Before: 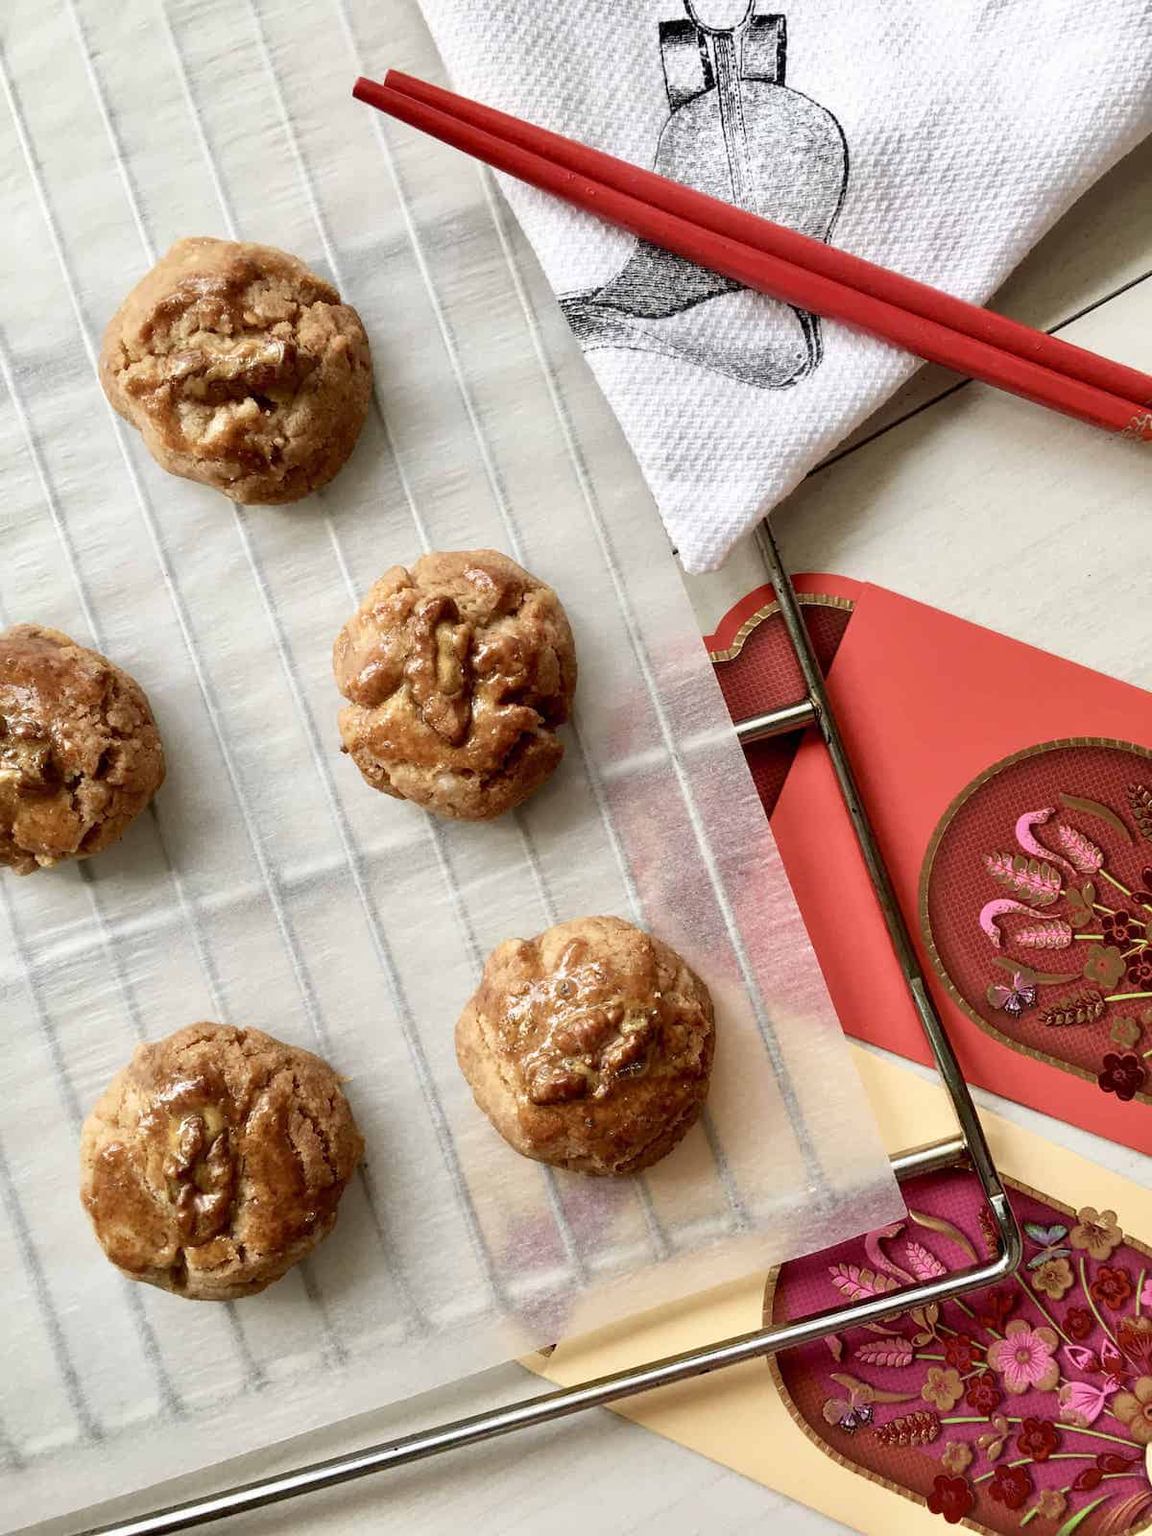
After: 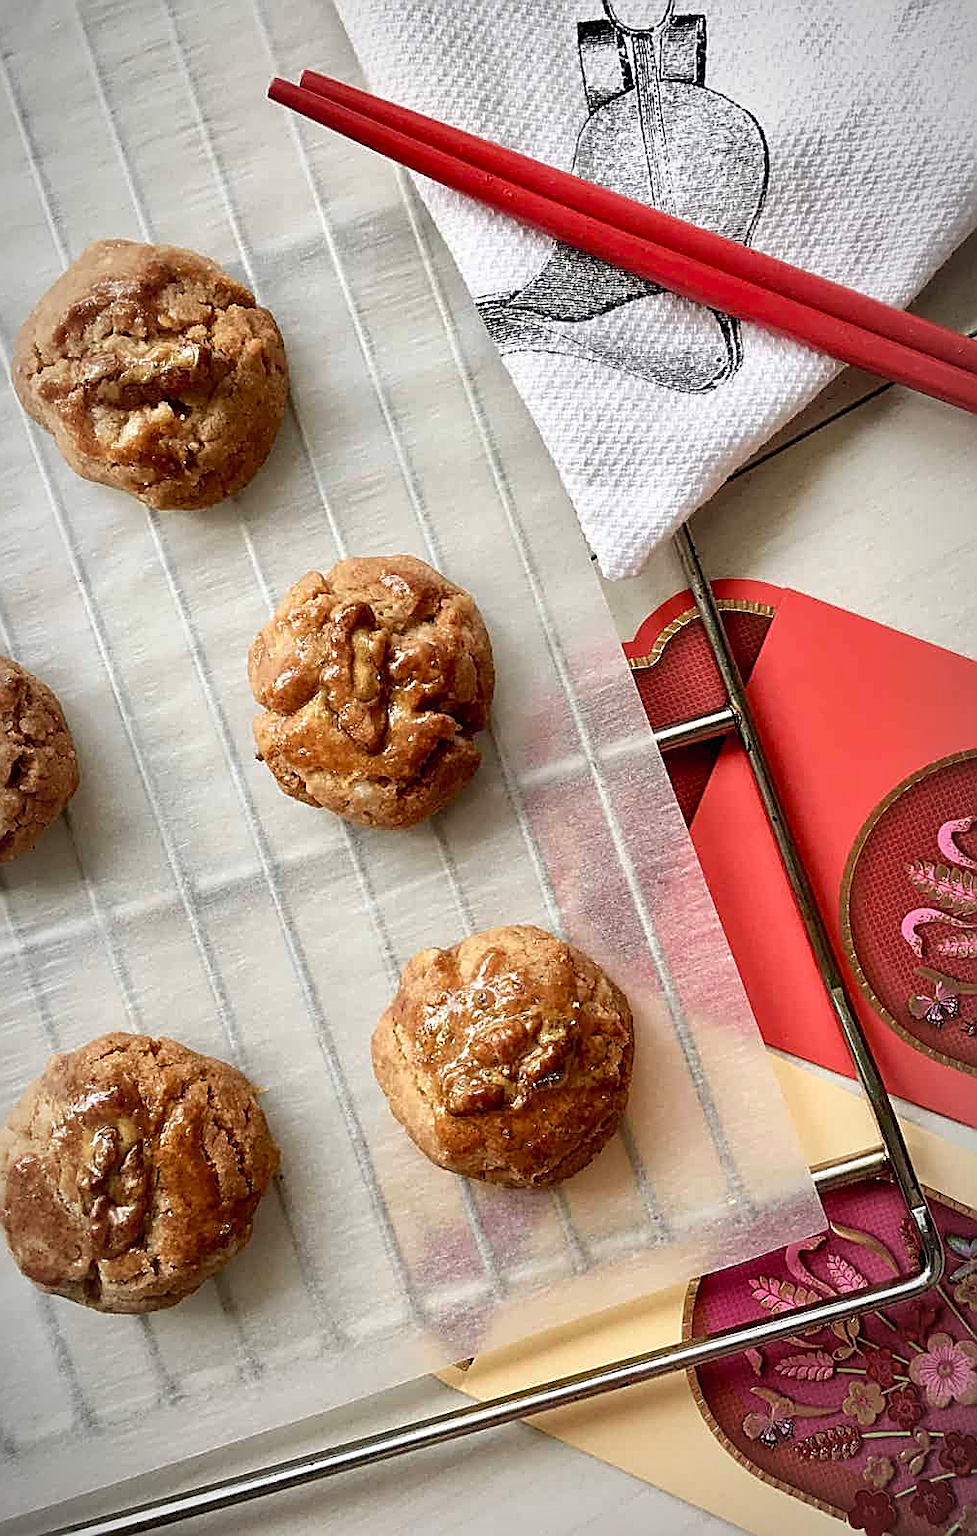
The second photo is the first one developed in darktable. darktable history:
sharpen: amount 1
vignetting: fall-off radius 60%, automatic ratio true
shadows and highlights: shadows 25, highlights -25
crop: left 7.598%, right 7.873%
